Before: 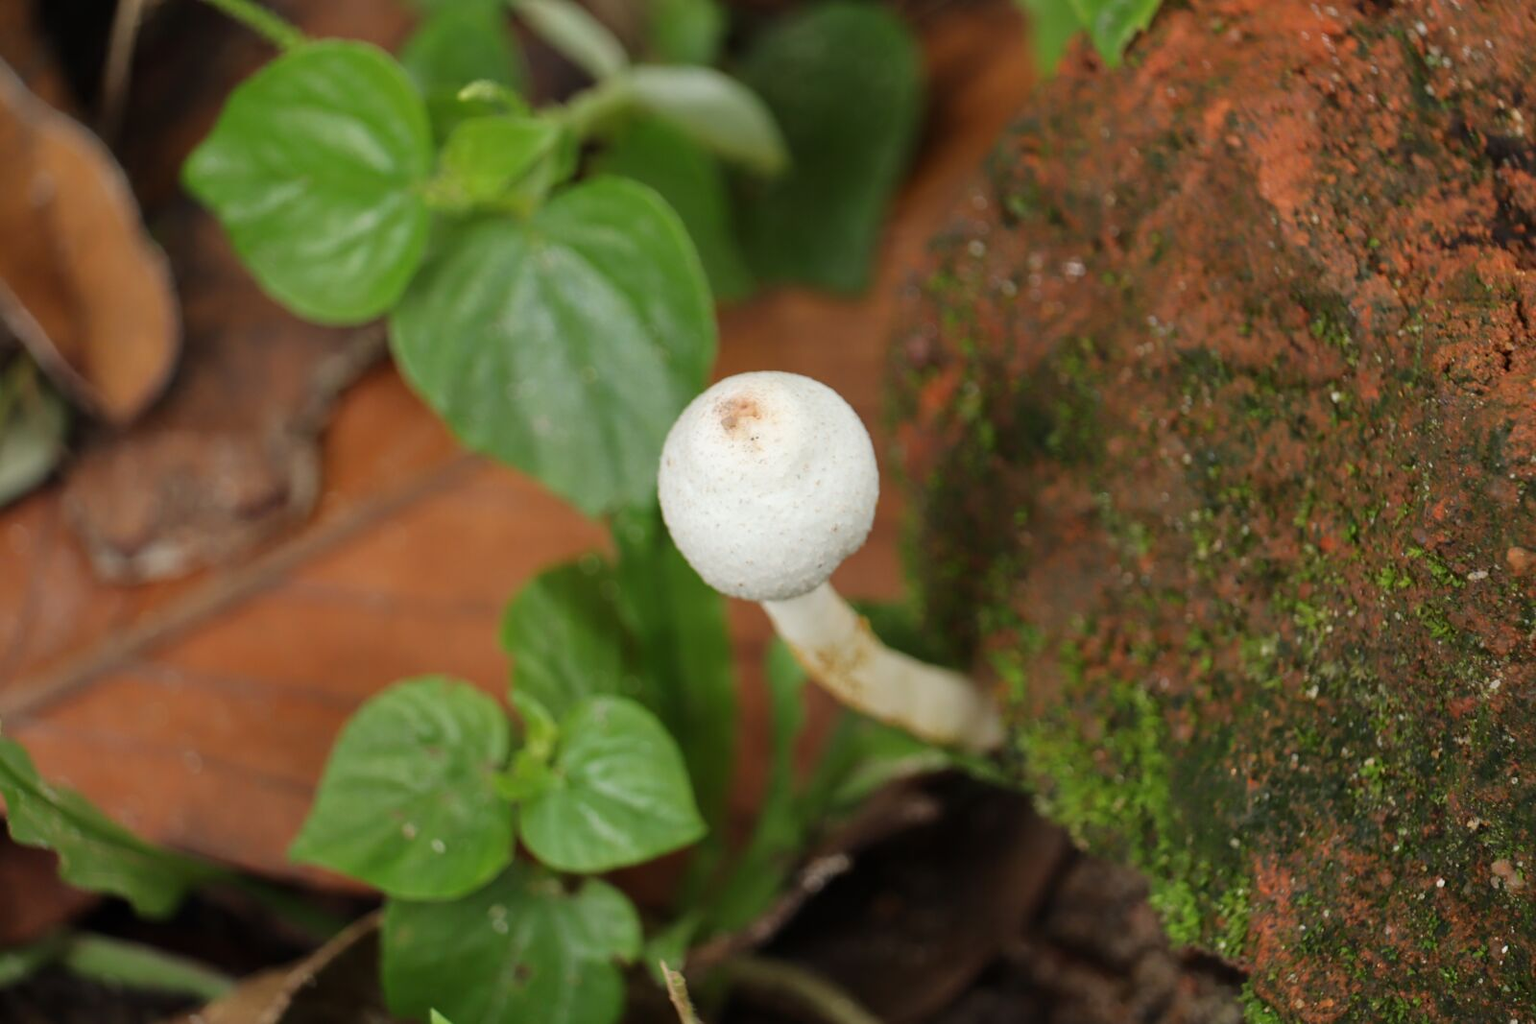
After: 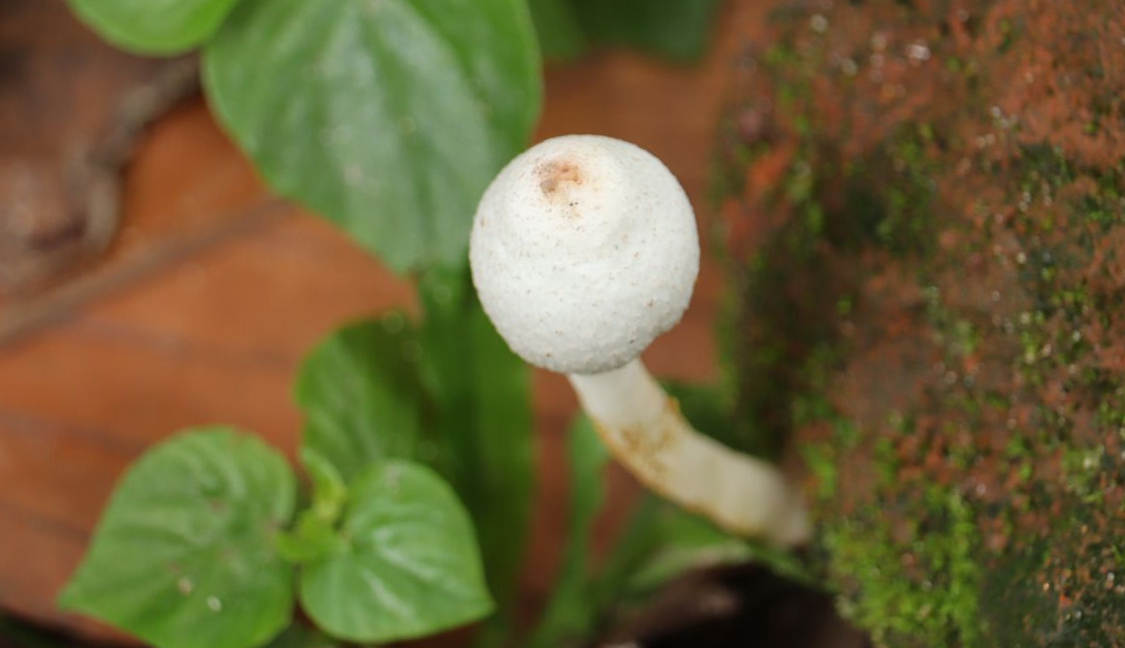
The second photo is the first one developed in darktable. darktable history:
crop and rotate: angle -4.17°, left 9.826%, top 20.851%, right 12.346%, bottom 11.964%
color calibration: illuminant same as pipeline (D50), adaptation none (bypass), x 0.332, y 0.333, temperature 5007.37 K, saturation algorithm version 1 (2020)
